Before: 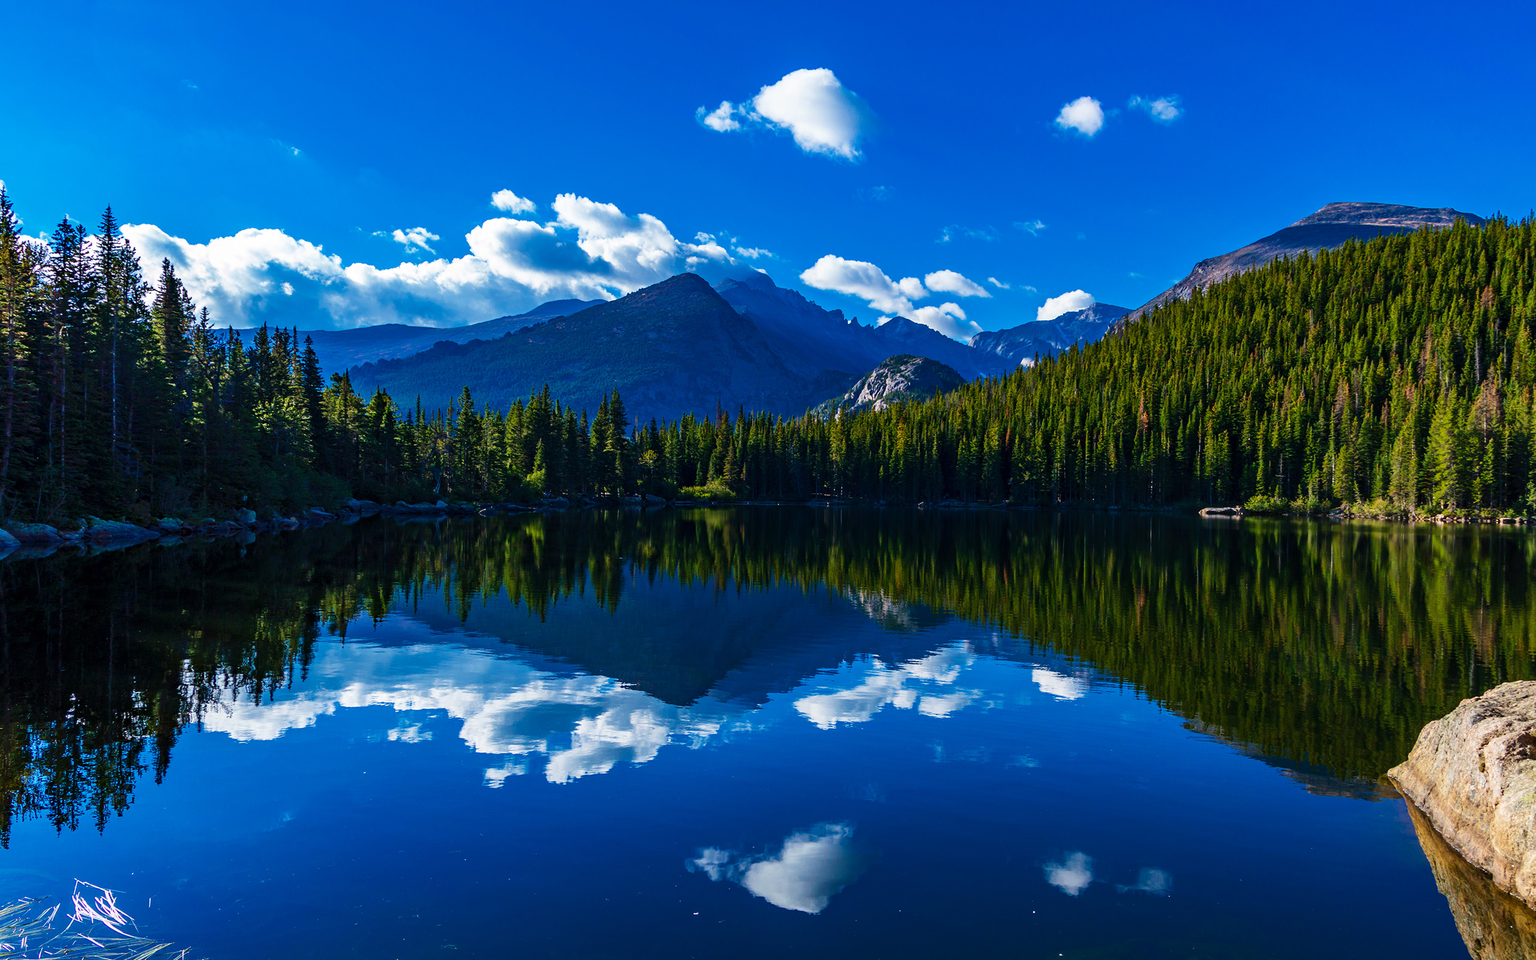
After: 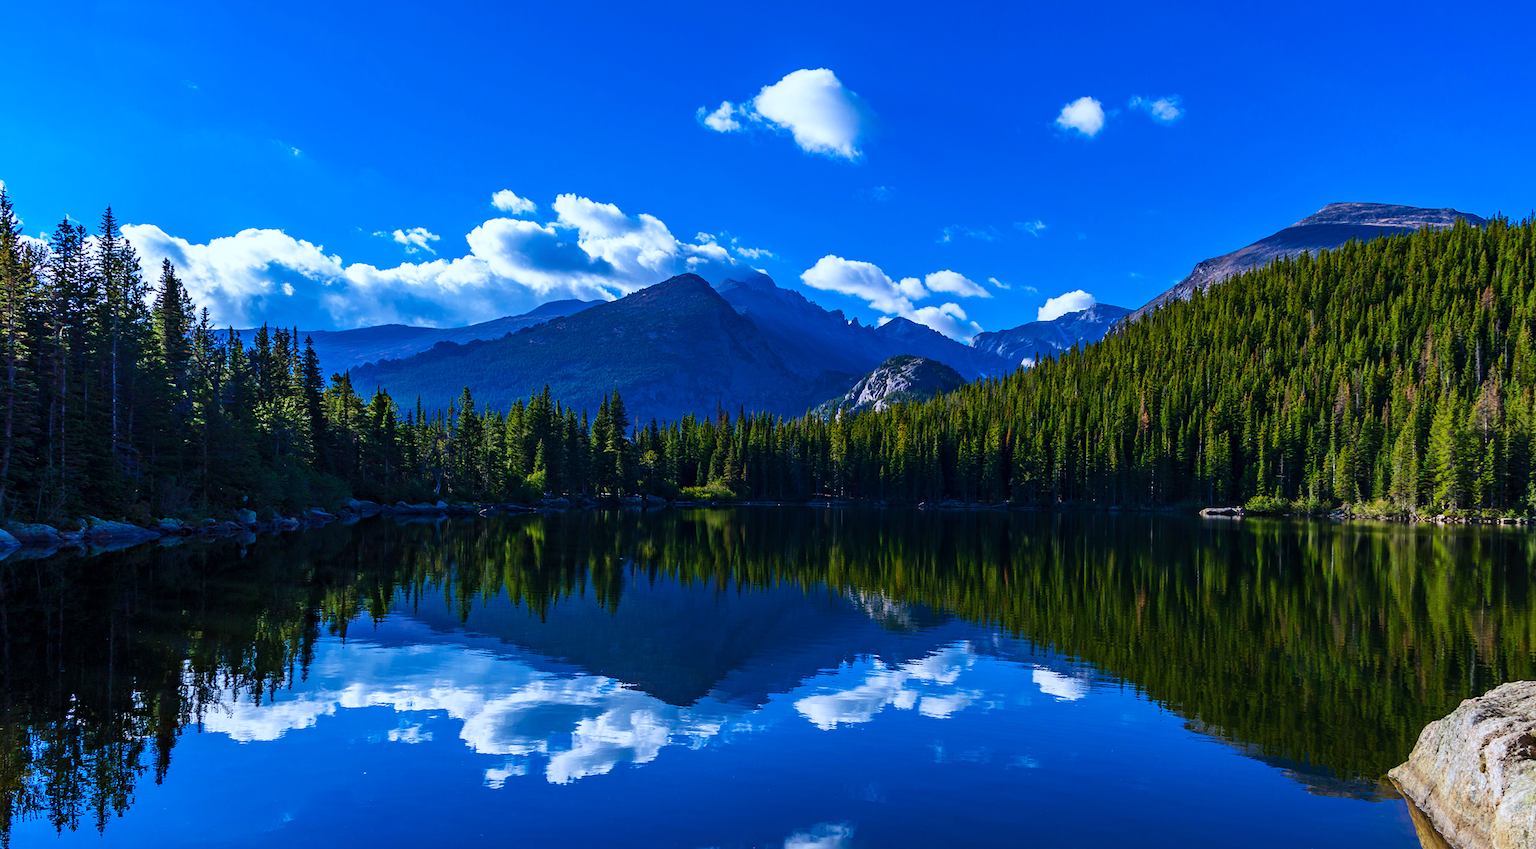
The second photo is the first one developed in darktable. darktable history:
crop and rotate: top 0%, bottom 11.49%
white balance: red 0.926, green 1.003, blue 1.133
